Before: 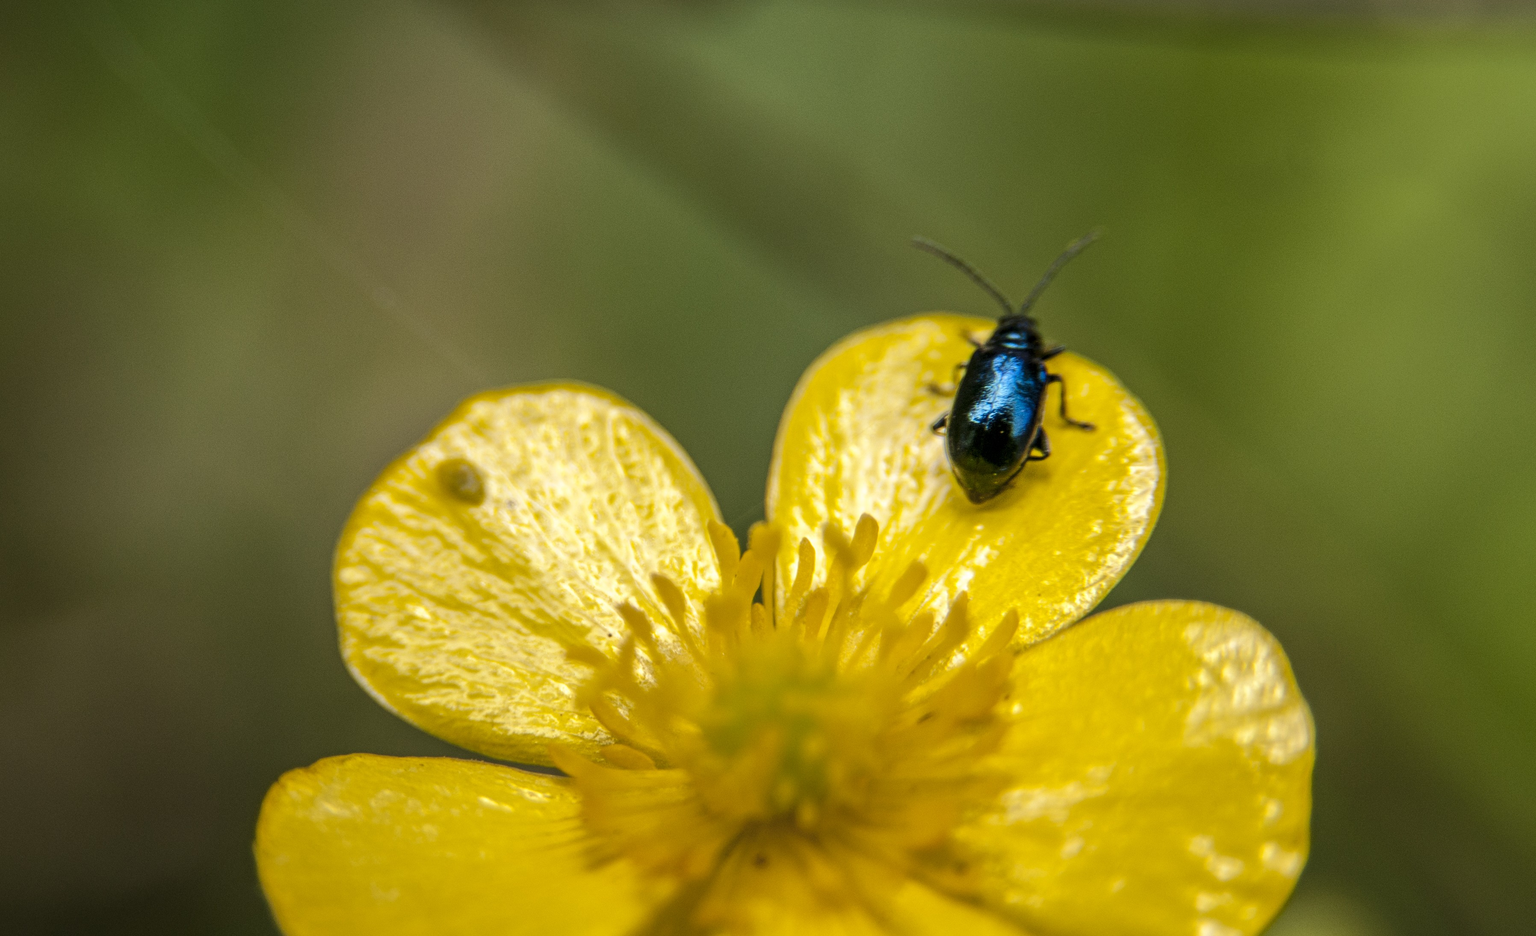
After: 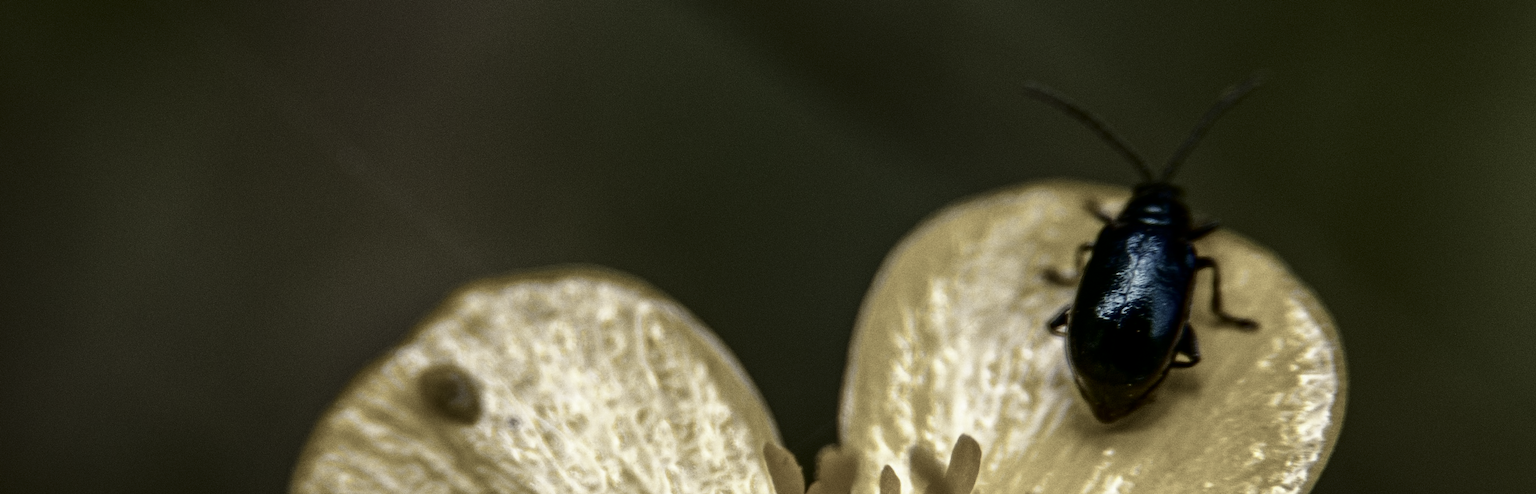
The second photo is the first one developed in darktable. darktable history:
crop: left 7.036%, top 18.398%, right 14.379%, bottom 40.043%
contrast brightness saturation: contrast 0.09, brightness -0.59, saturation 0.17
color correction: saturation 0.3
grain: coarseness 3.21 ISO
